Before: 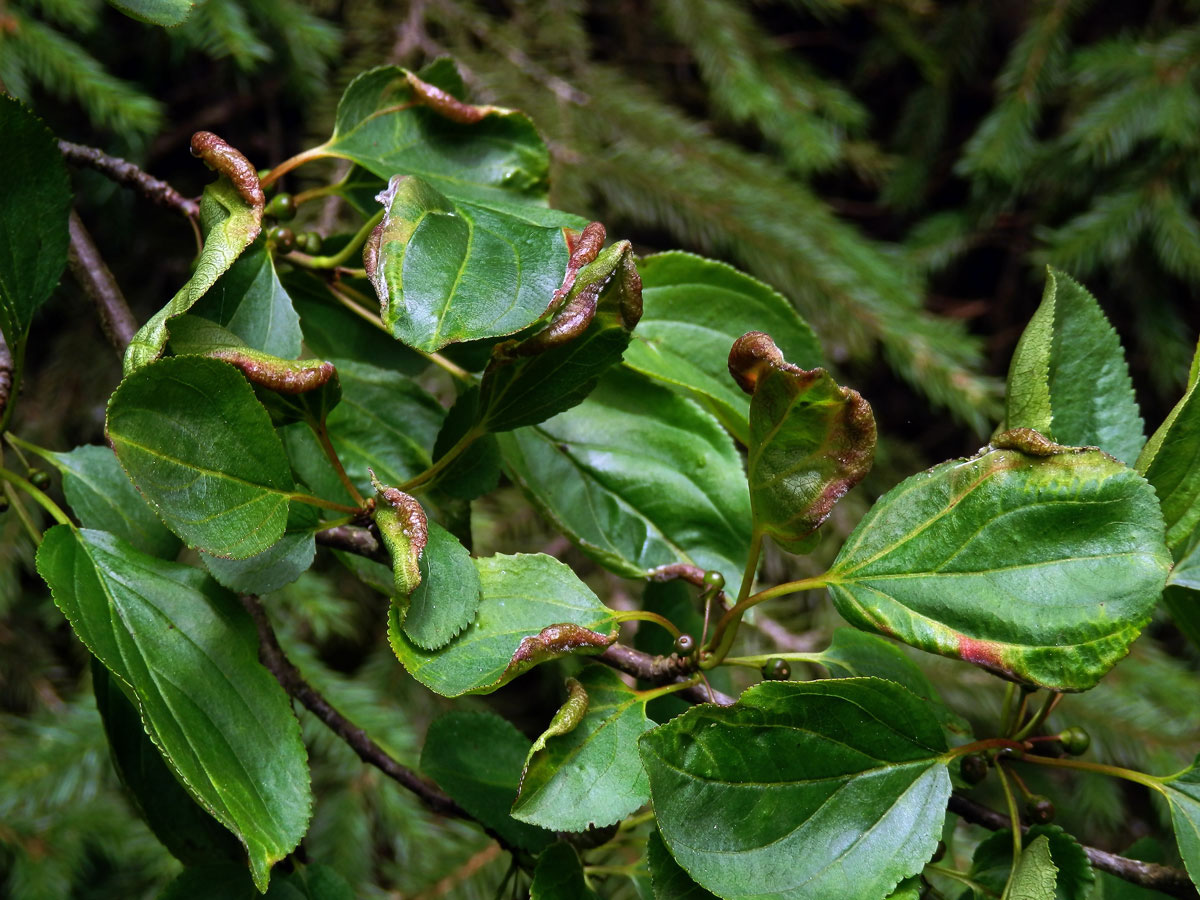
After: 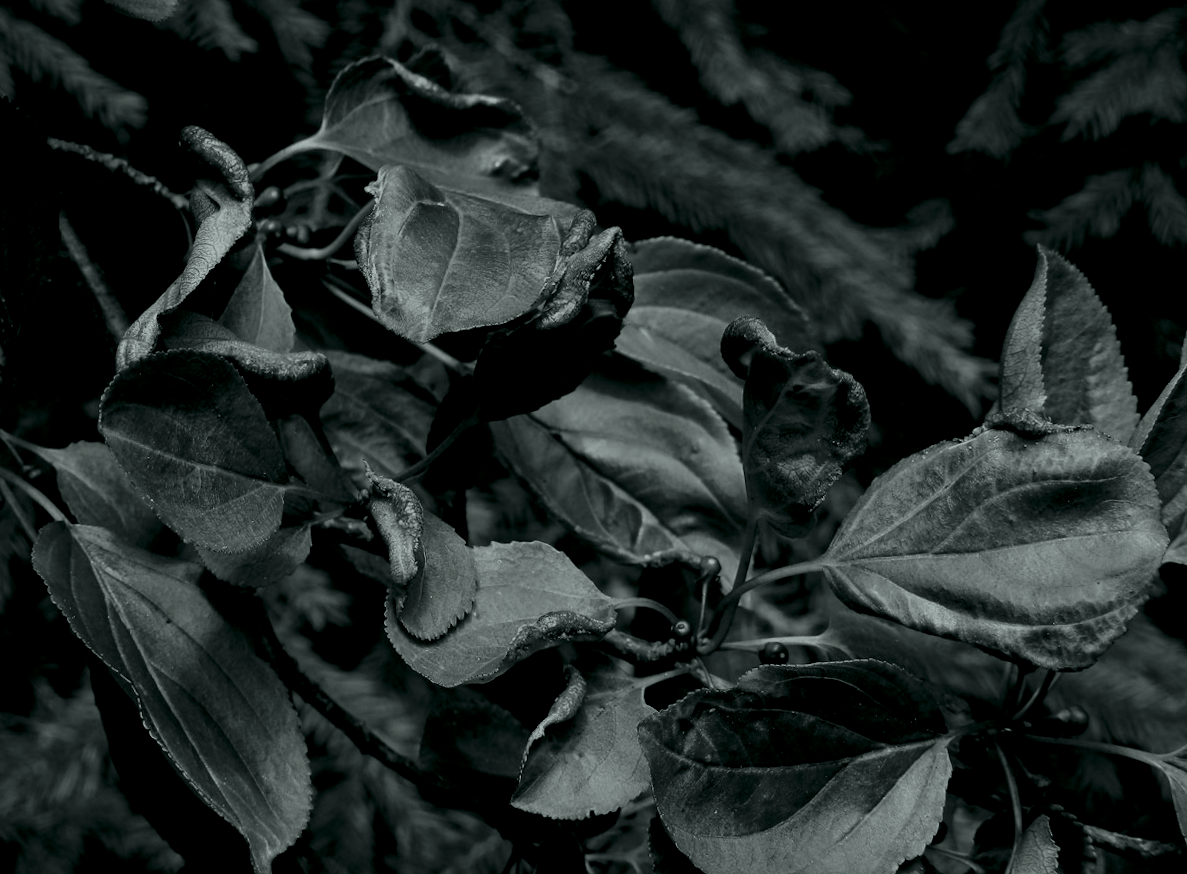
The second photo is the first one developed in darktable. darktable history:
tone equalizer: -8 EV -1.08 EV, -7 EV -1.01 EV, -6 EV -0.867 EV, -5 EV -0.578 EV, -3 EV 0.578 EV, -2 EV 0.867 EV, -1 EV 1.01 EV, +0 EV 1.08 EV, edges refinement/feathering 500, mask exposure compensation -1.57 EV, preserve details no
white balance: red 0.988, blue 1.017
colorize: hue 90°, saturation 19%, lightness 1.59%, version 1
rotate and perspective: rotation -1°, crop left 0.011, crop right 0.989, crop top 0.025, crop bottom 0.975
exposure: black level correction 0, exposure 1 EV, compensate exposure bias true, compensate highlight preservation false
